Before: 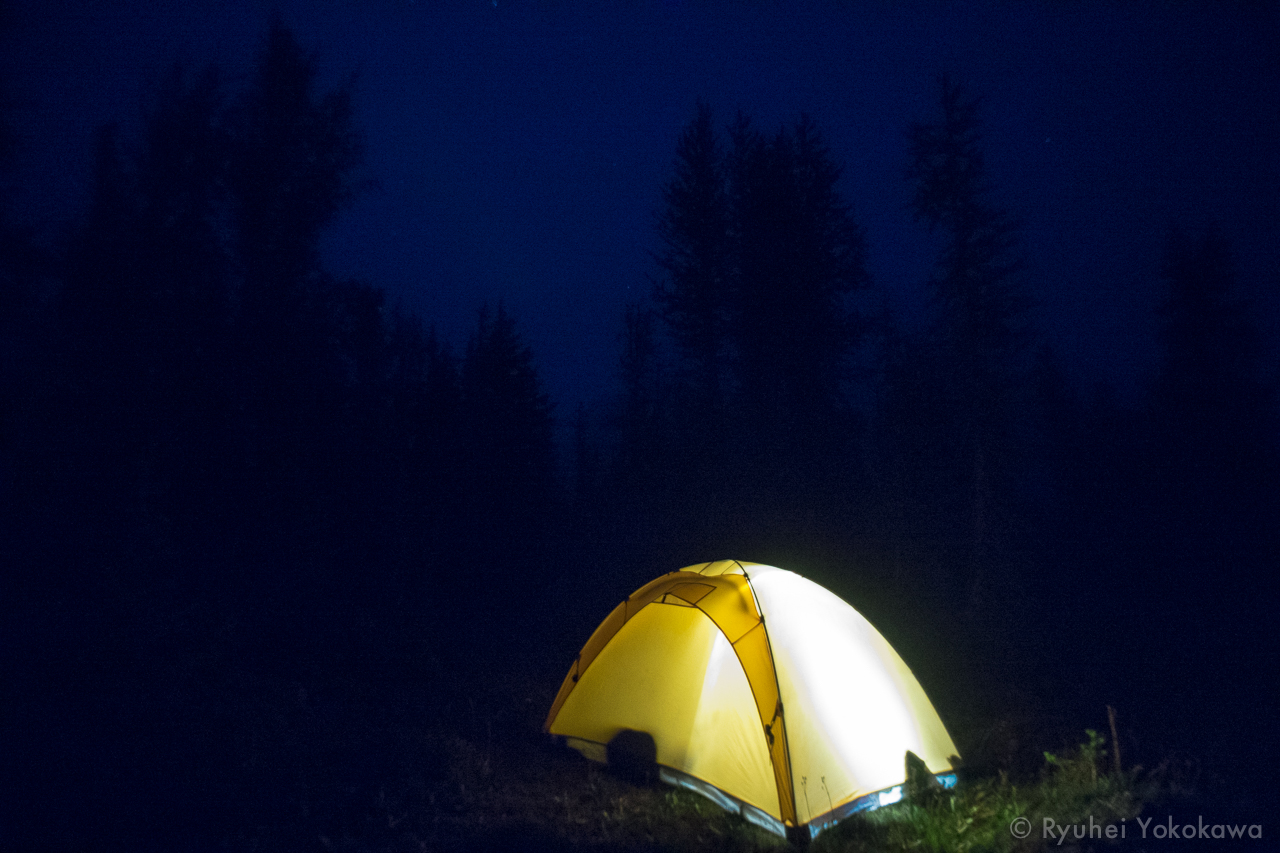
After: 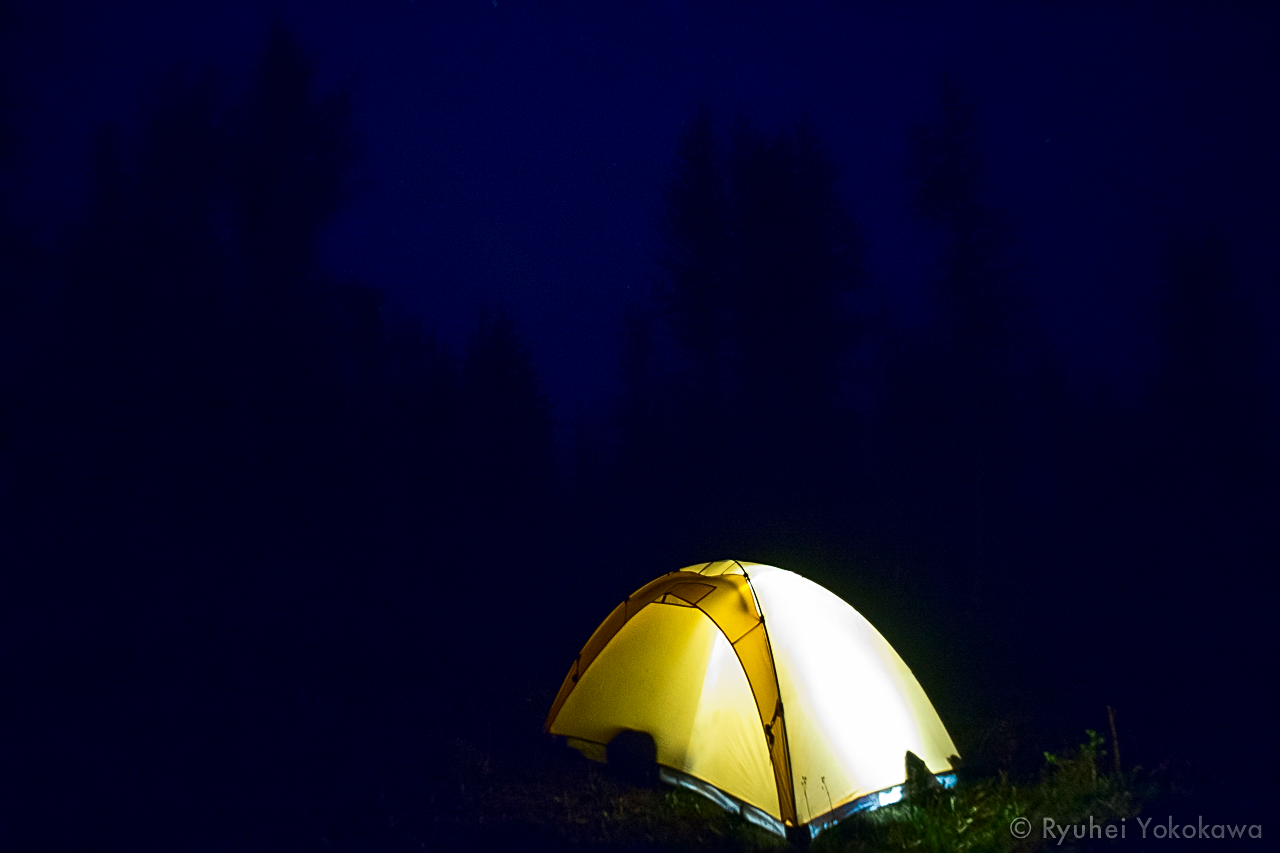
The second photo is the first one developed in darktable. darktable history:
sharpen: on, module defaults
contrast brightness saturation: contrast 0.2, brightness -0.11, saturation 0.1
